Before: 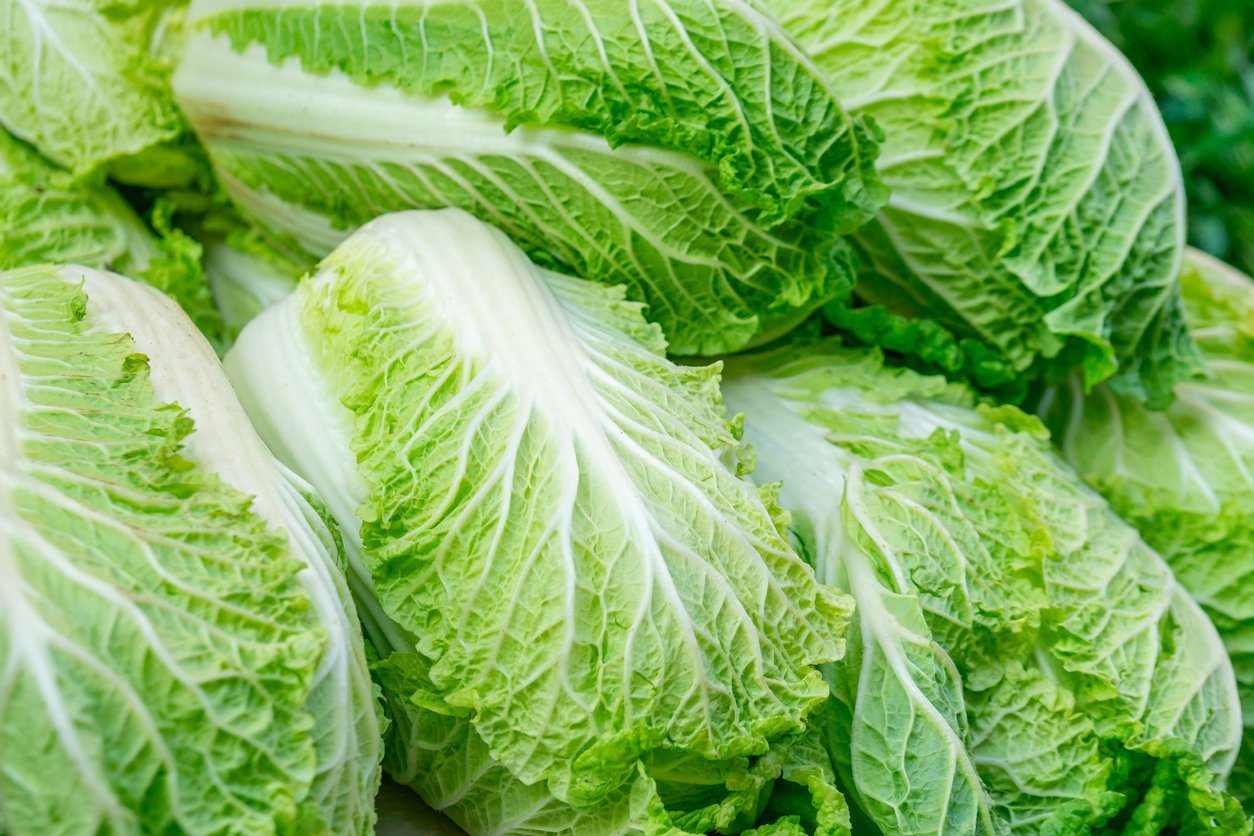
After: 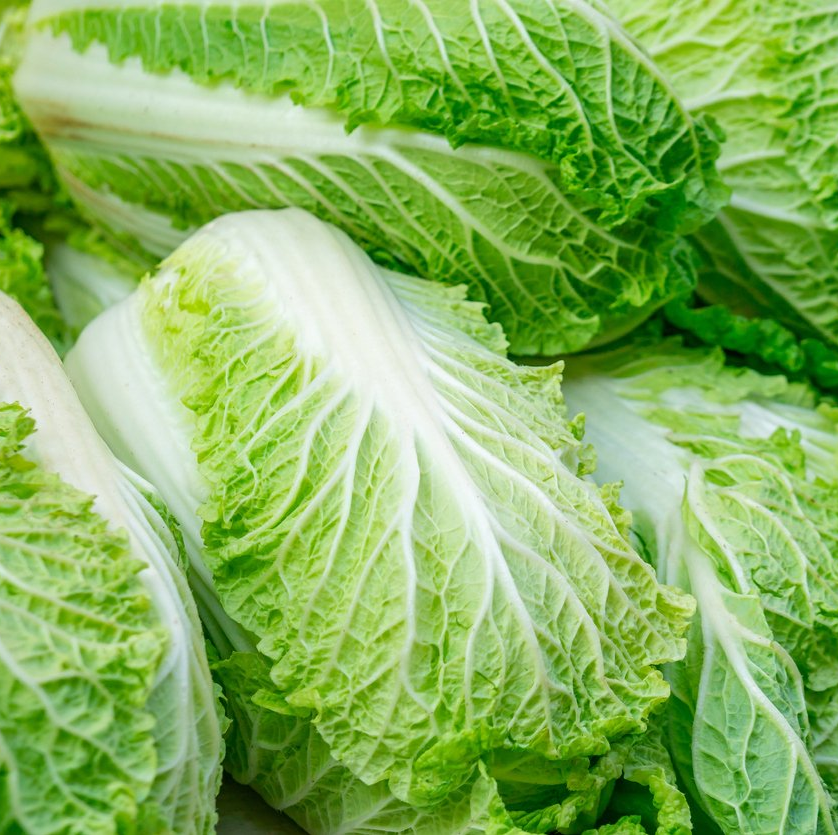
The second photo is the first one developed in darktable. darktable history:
crop and rotate: left 12.692%, right 20.456%
